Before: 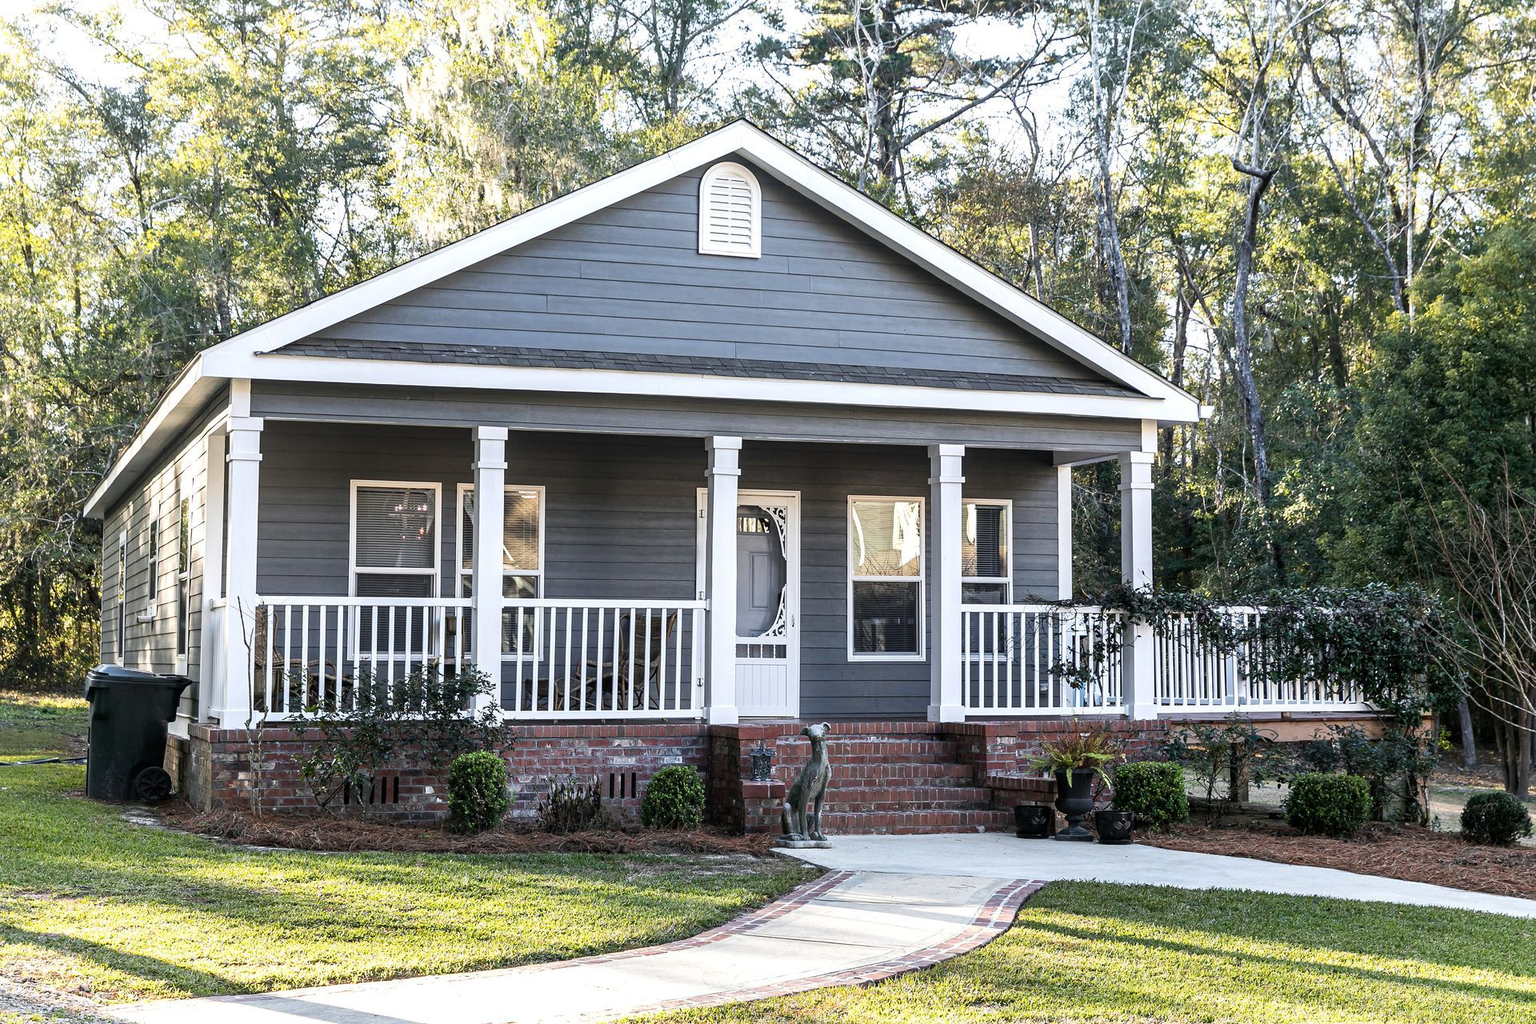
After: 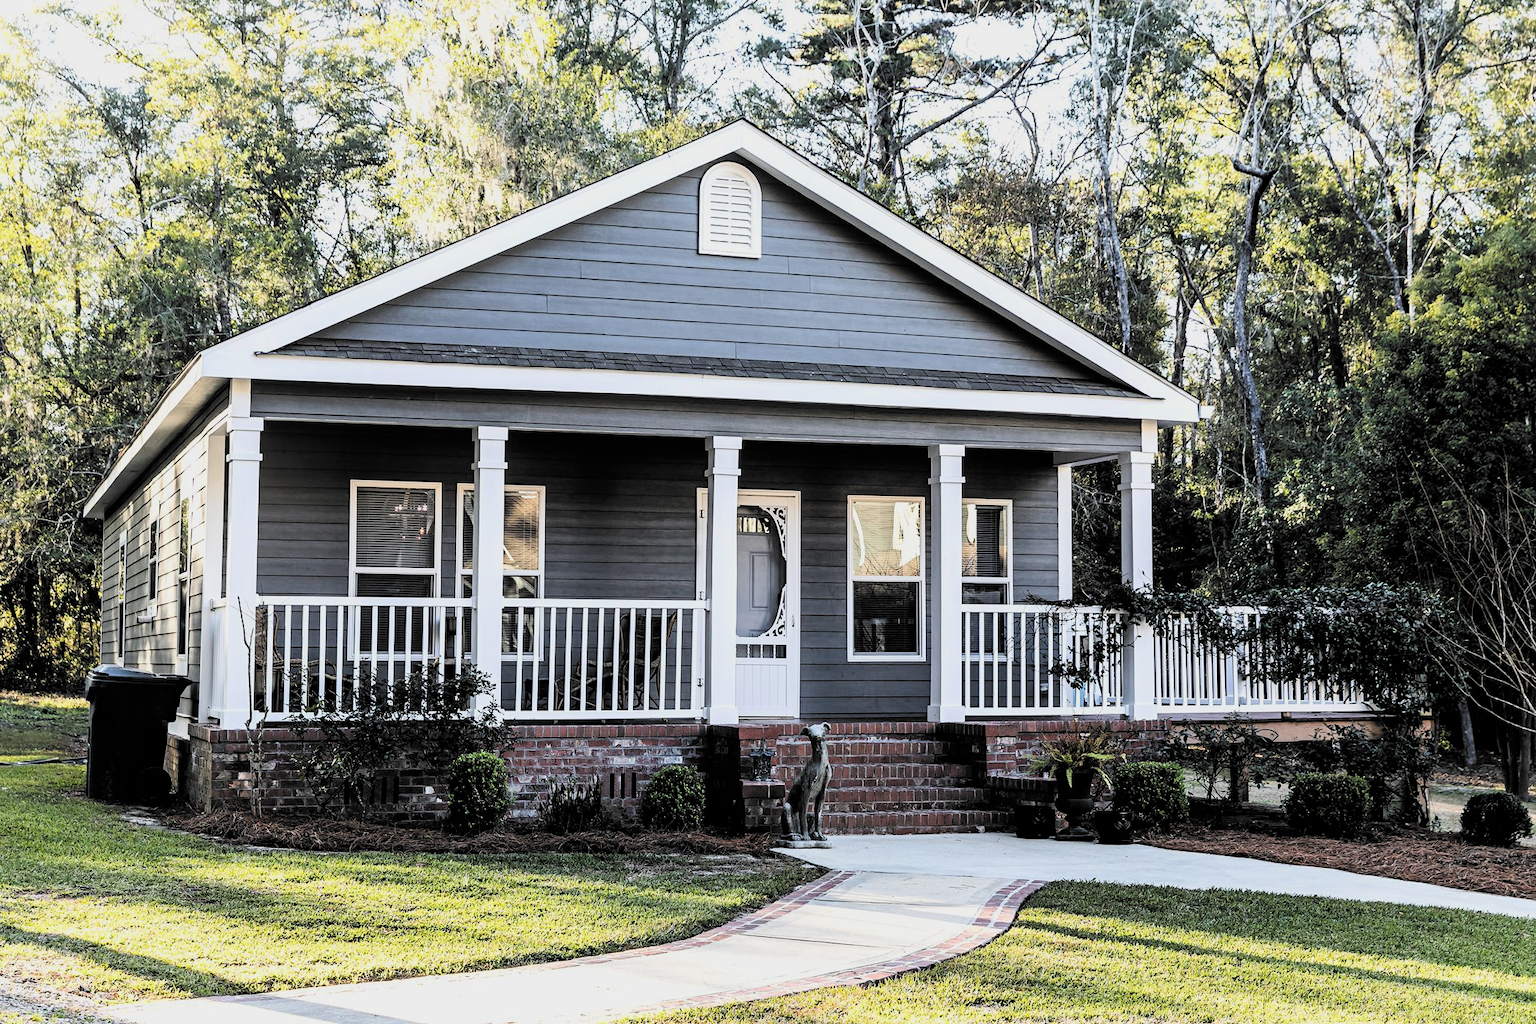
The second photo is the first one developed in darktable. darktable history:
filmic rgb: black relative exposure -5.05 EV, white relative exposure 3.53 EV, hardness 3.19, contrast 1.388, highlights saturation mix -48.73%, color science v6 (2022)
